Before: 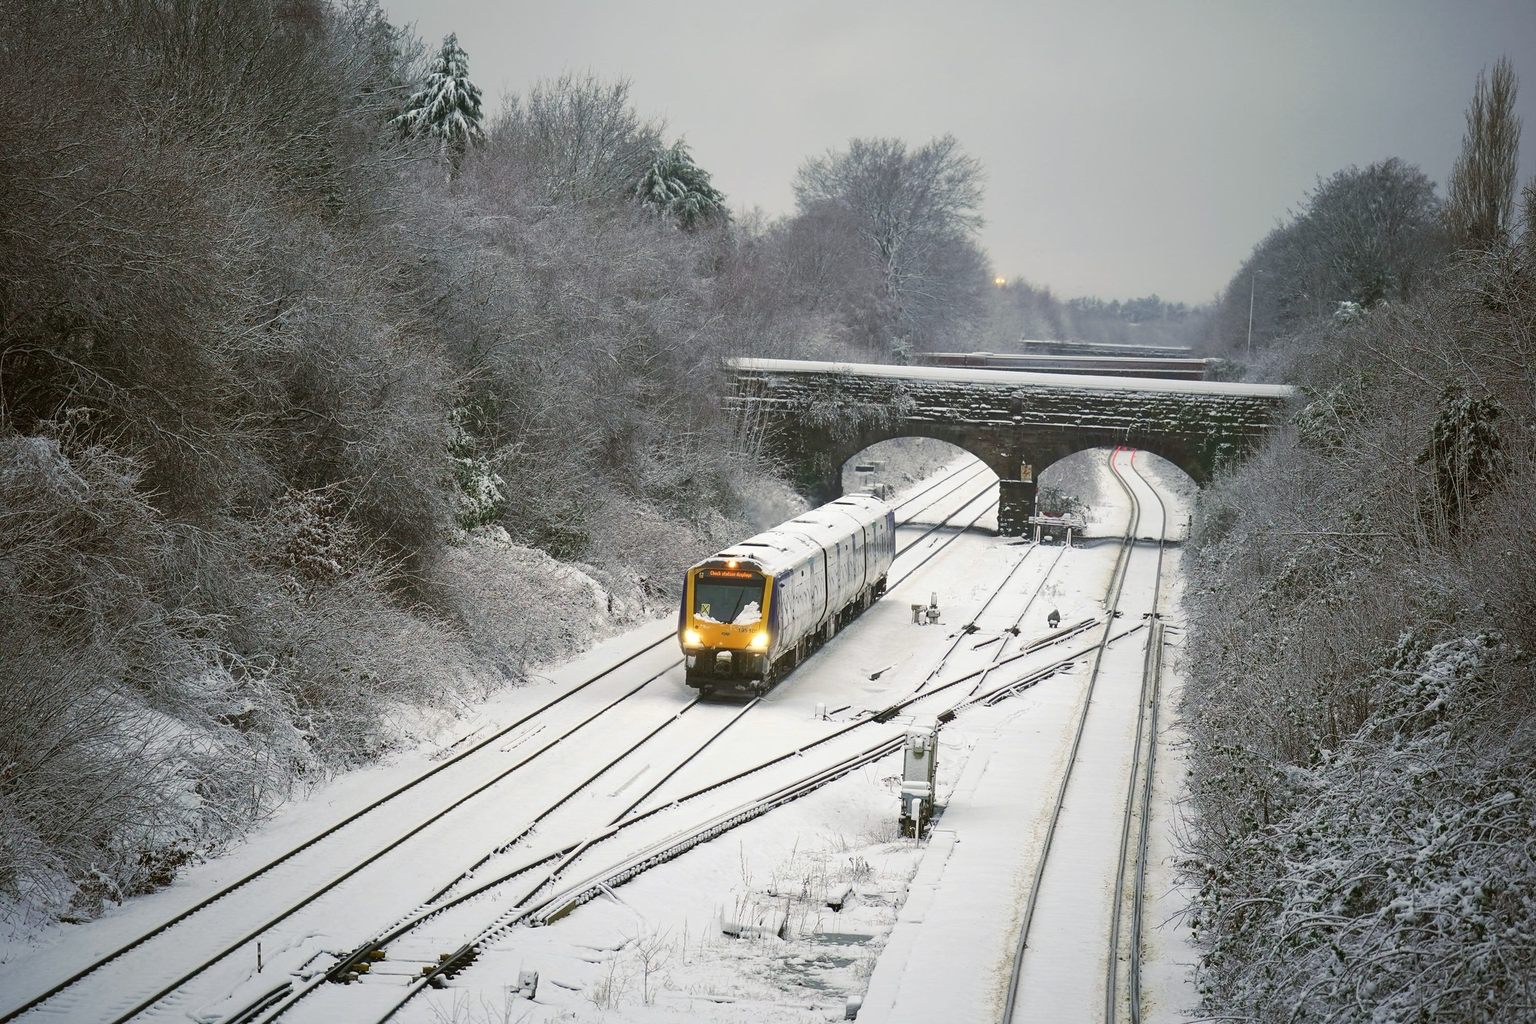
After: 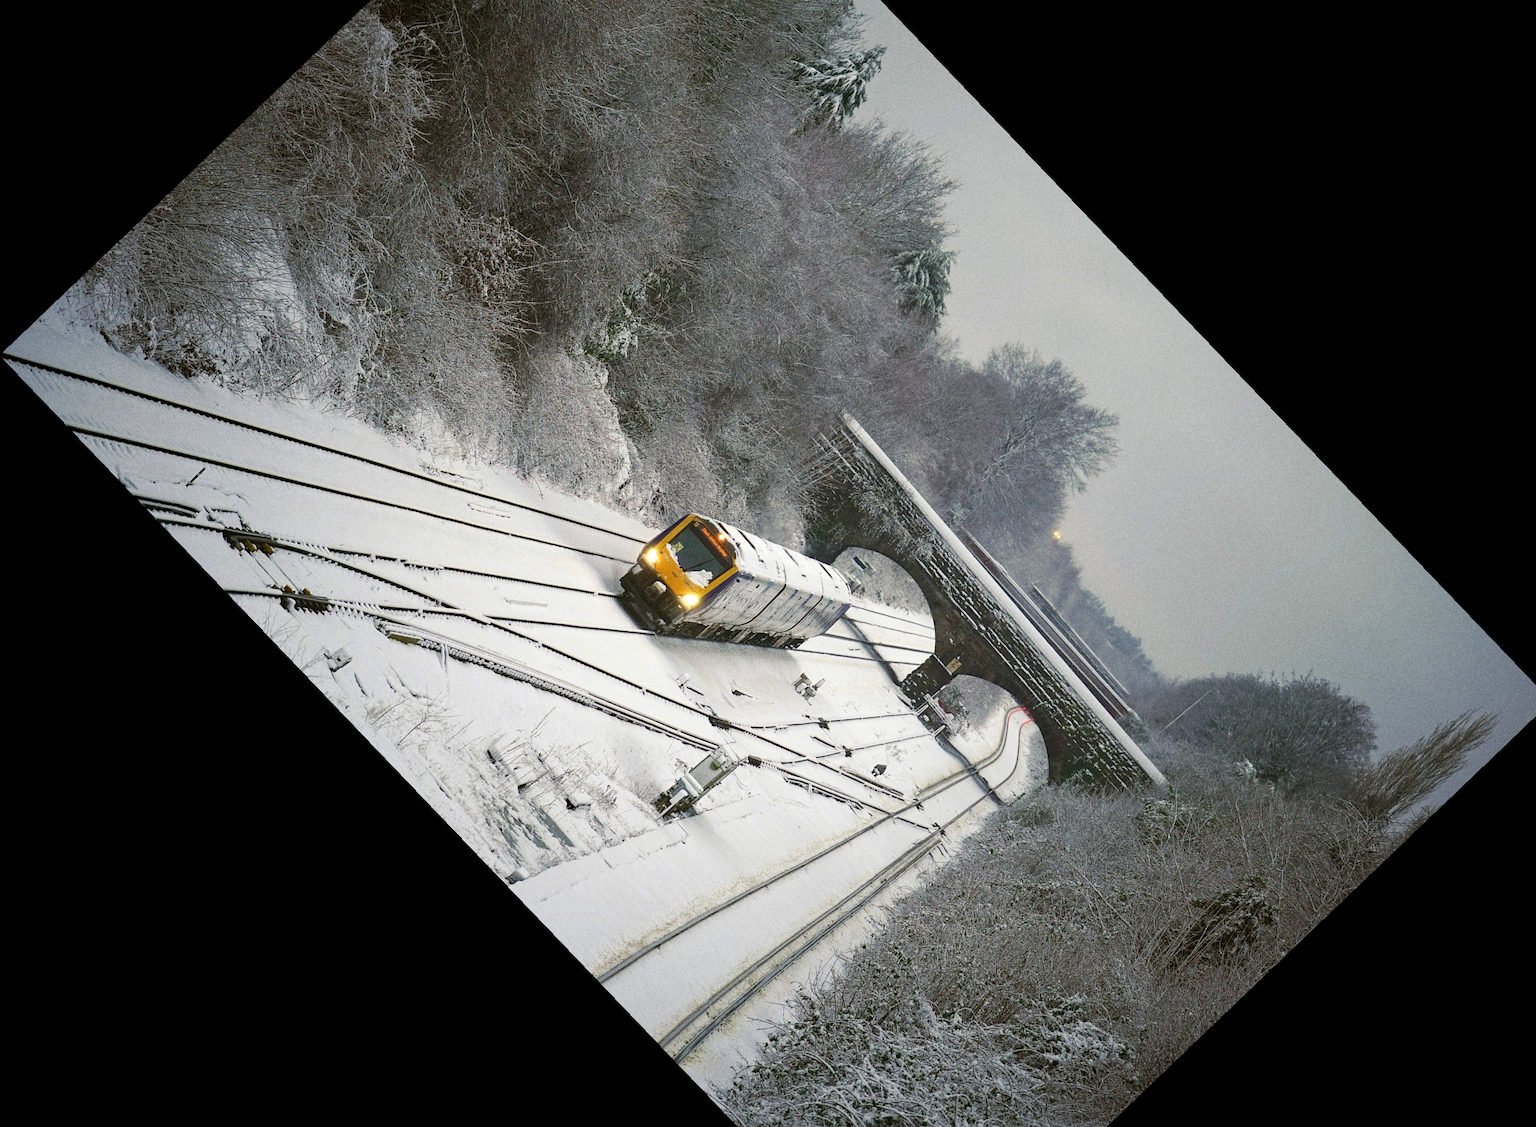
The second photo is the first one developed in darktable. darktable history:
crop and rotate: angle -46.26°, top 16.234%, right 0.912%, bottom 11.704%
grain: on, module defaults
haze removal: compatibility mode true, adaptive false
